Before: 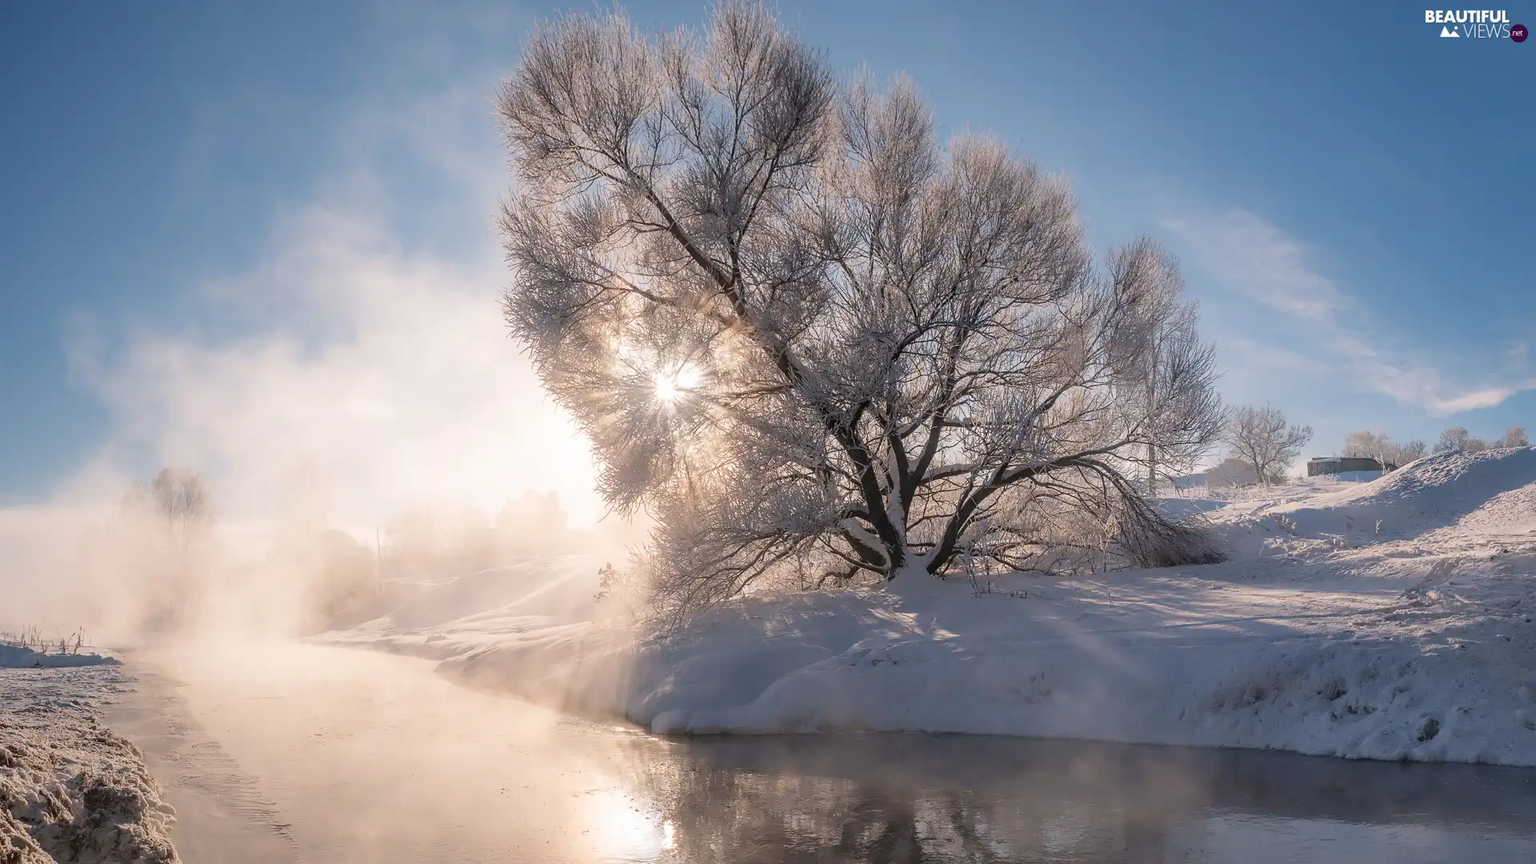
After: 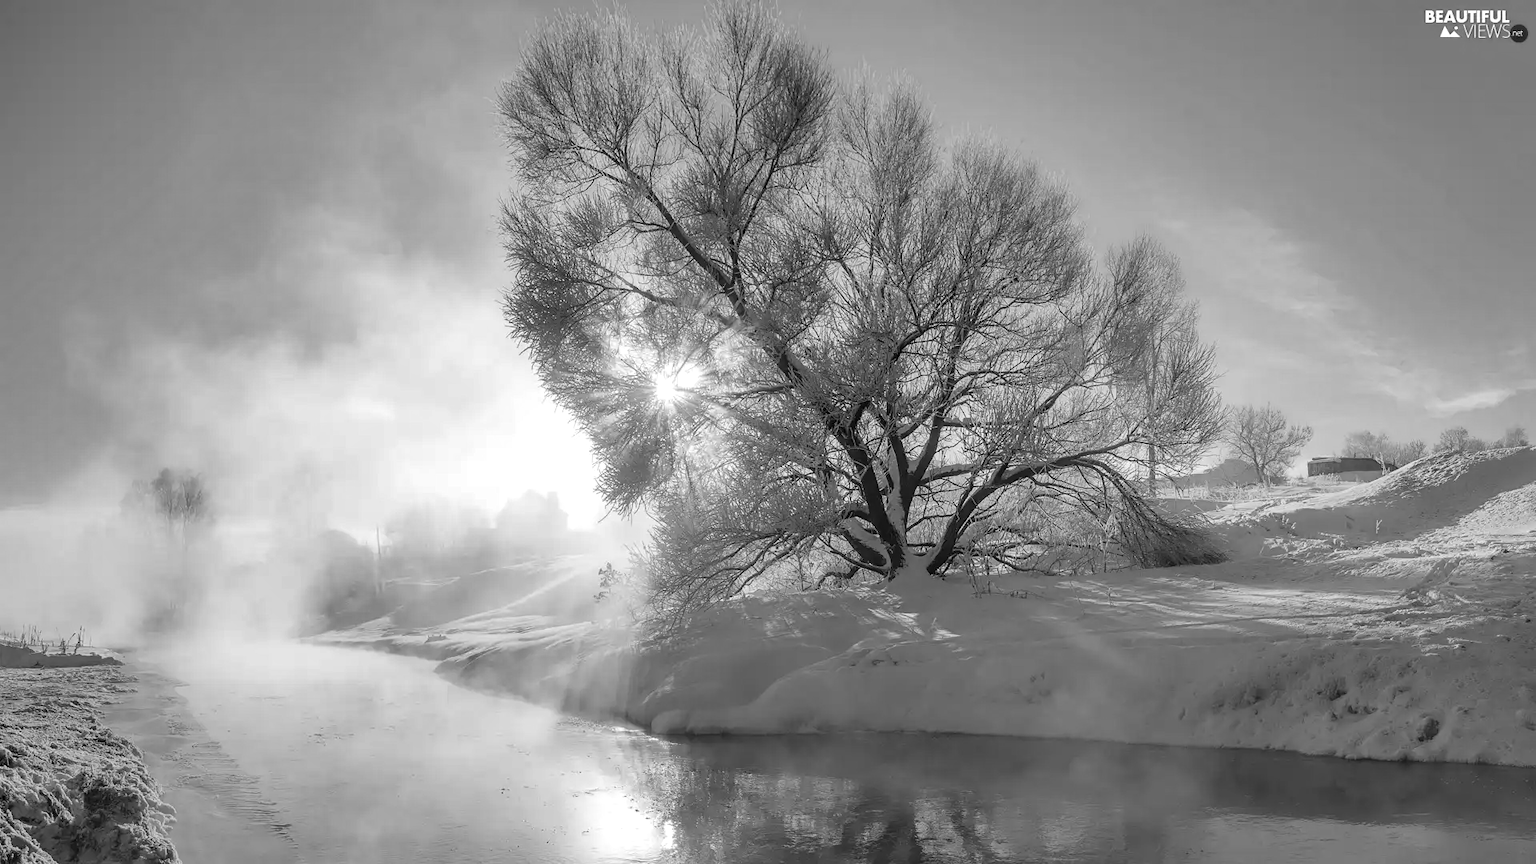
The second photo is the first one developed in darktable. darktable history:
color calibration: output gray [0.22, 0.42, 0.37, 0], illuminant F (fluorescent), F source F9 (Cool White Deluxe 4150 K) – high CRI, x 0.374, y 0.373, temperature 4157.03 K
shadows and highlights: radius 172.86, shadows 26.38, white point adjustment 3.14, highlights -68.4, soften with gaussian
